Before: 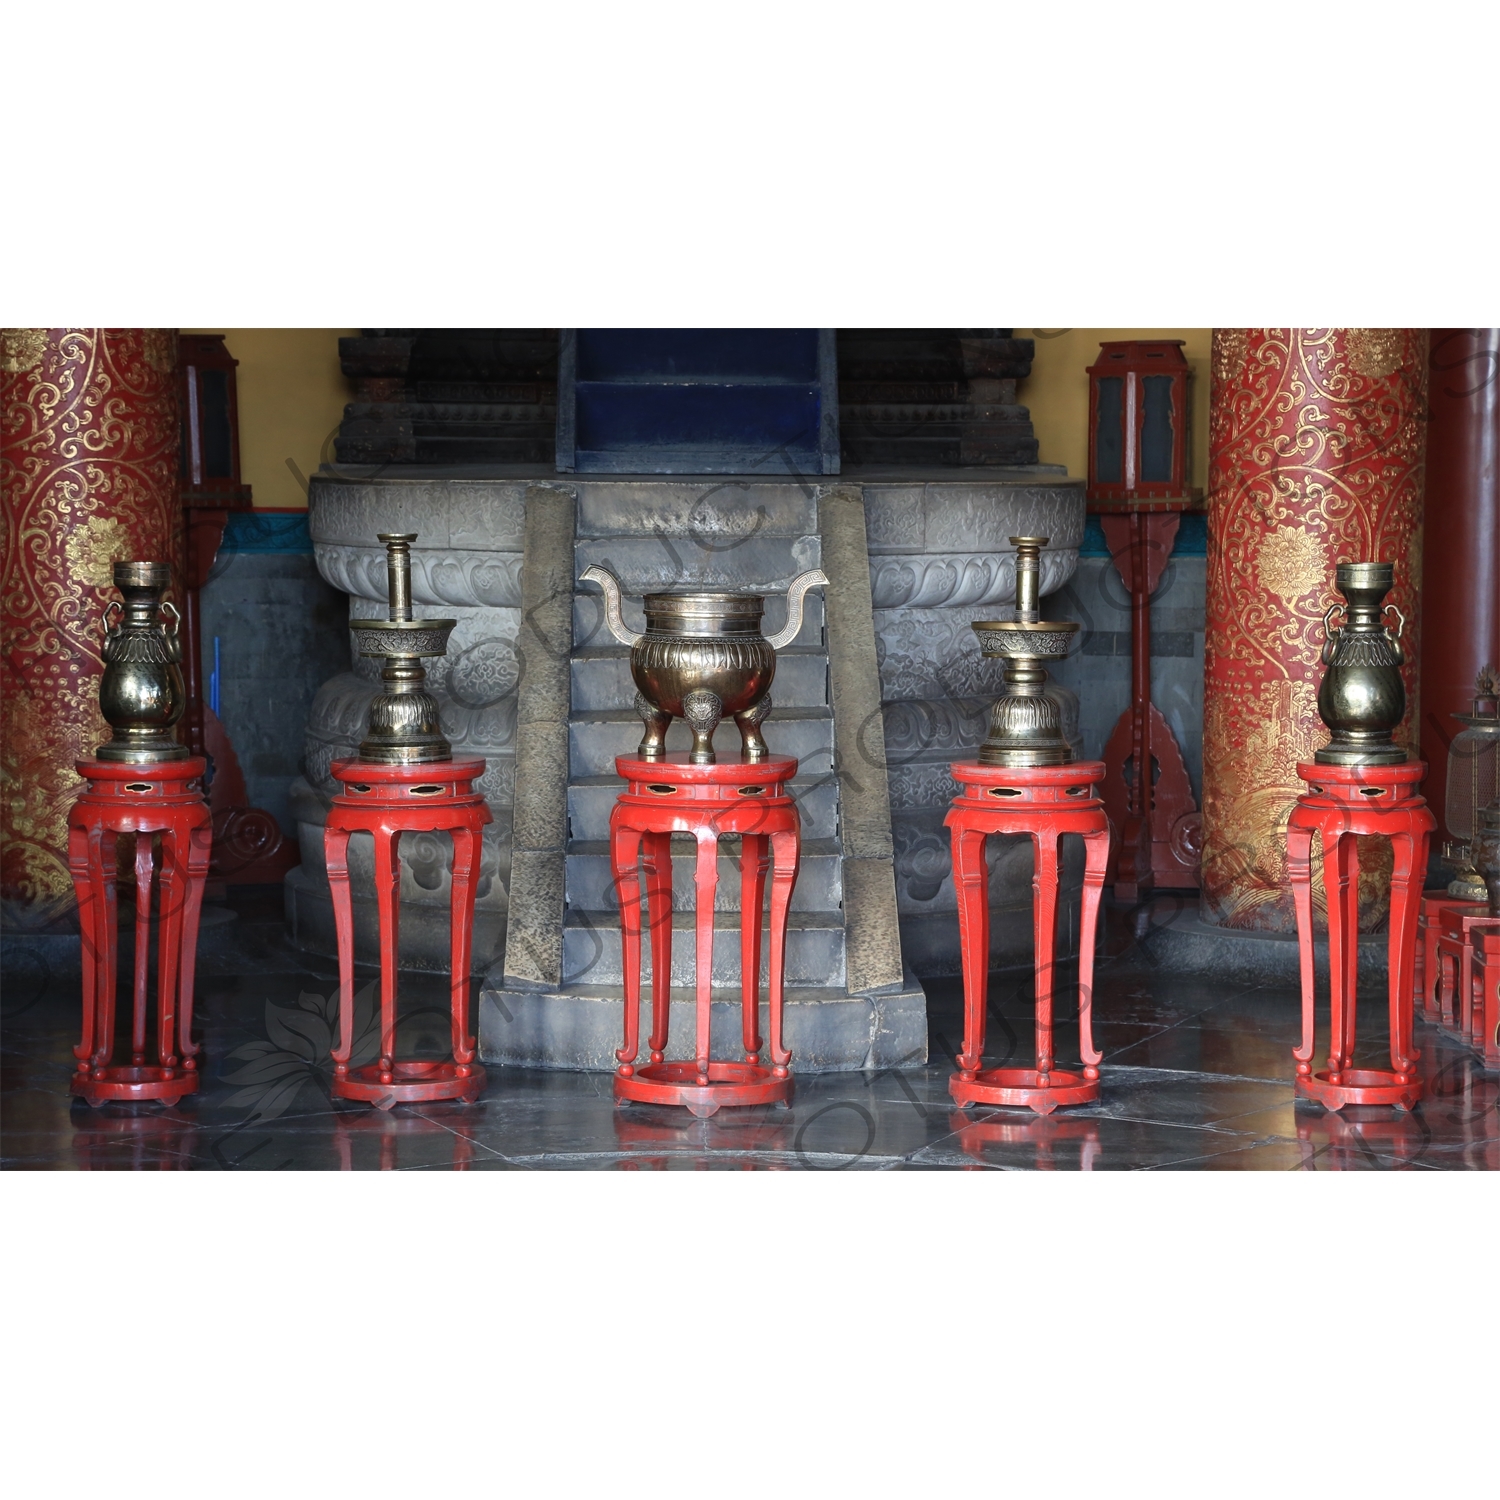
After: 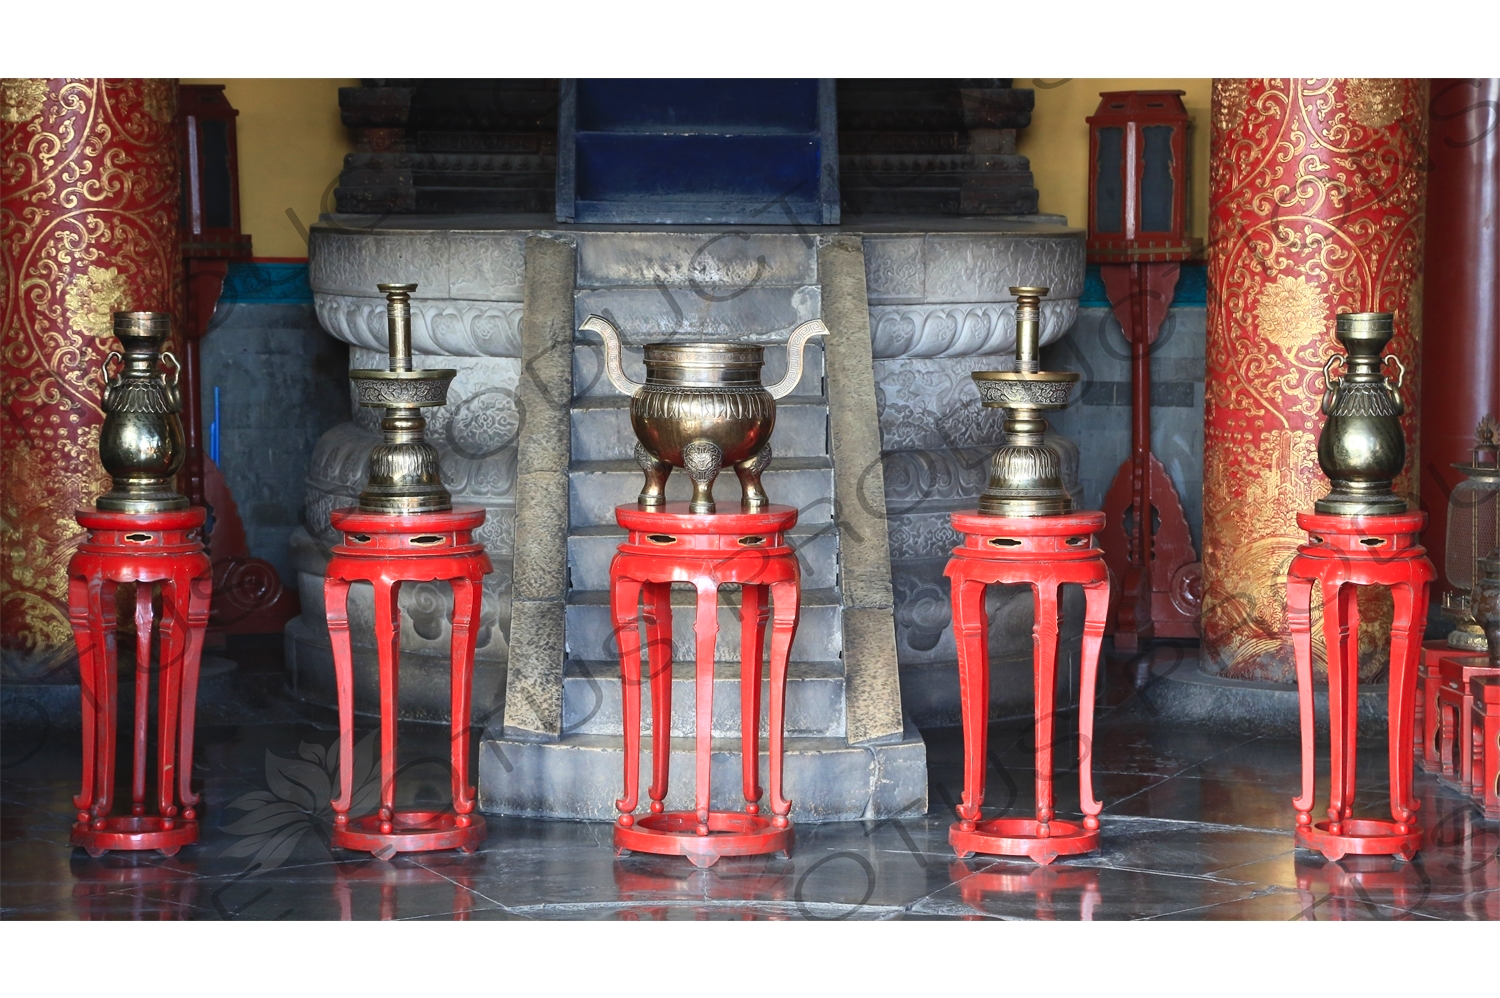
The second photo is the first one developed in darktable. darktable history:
crop: top 16.727%, bottom 16.727%
contrast brightness saturation: contrast 0.2, brightness 0.16, saturation 0.22
